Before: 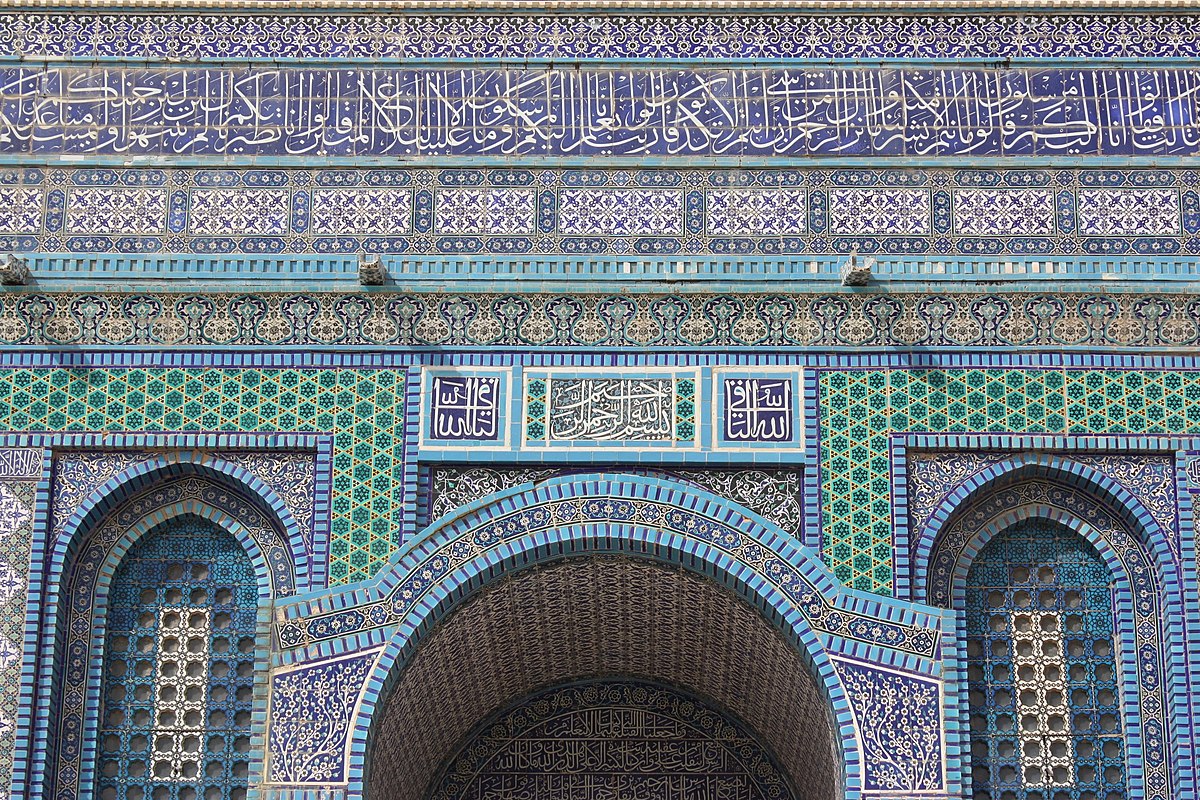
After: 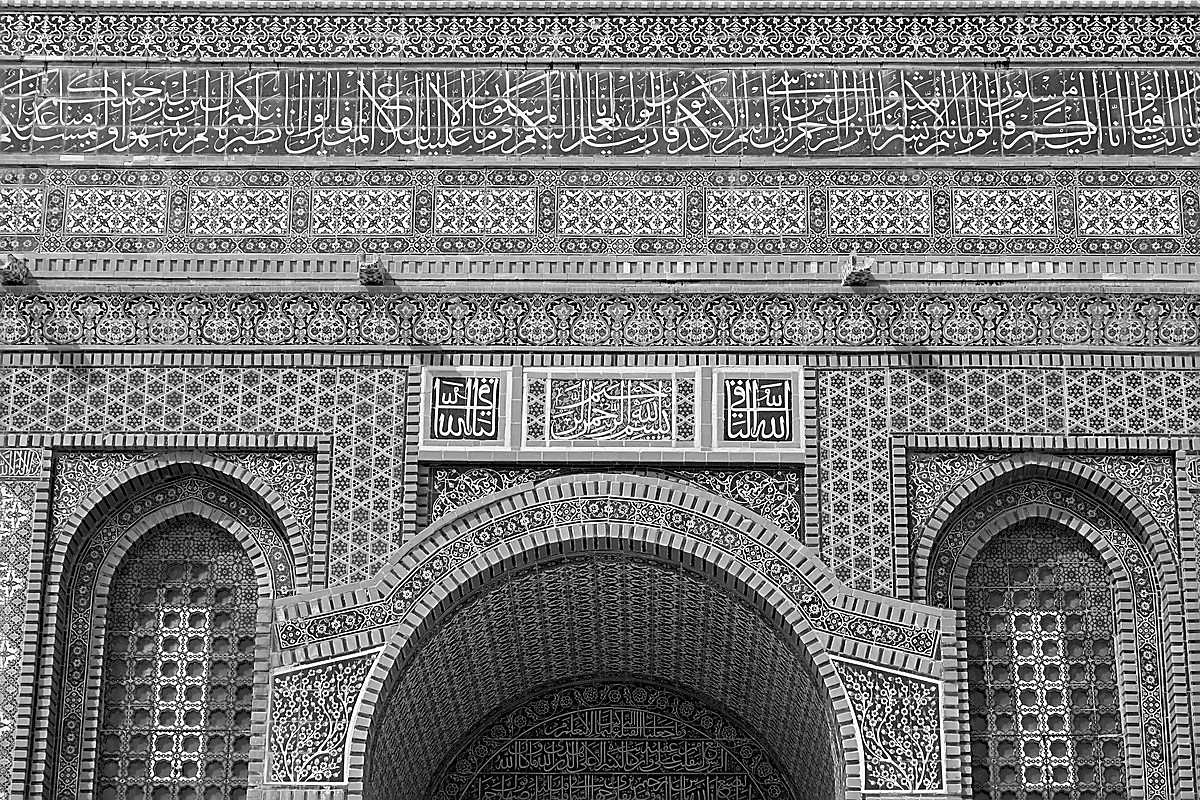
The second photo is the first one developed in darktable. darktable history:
sharpen: on, module defaults
haze removal: compatibility mode true, adaptive false
monochrome: on, module defaults
white balance: emerald 1
